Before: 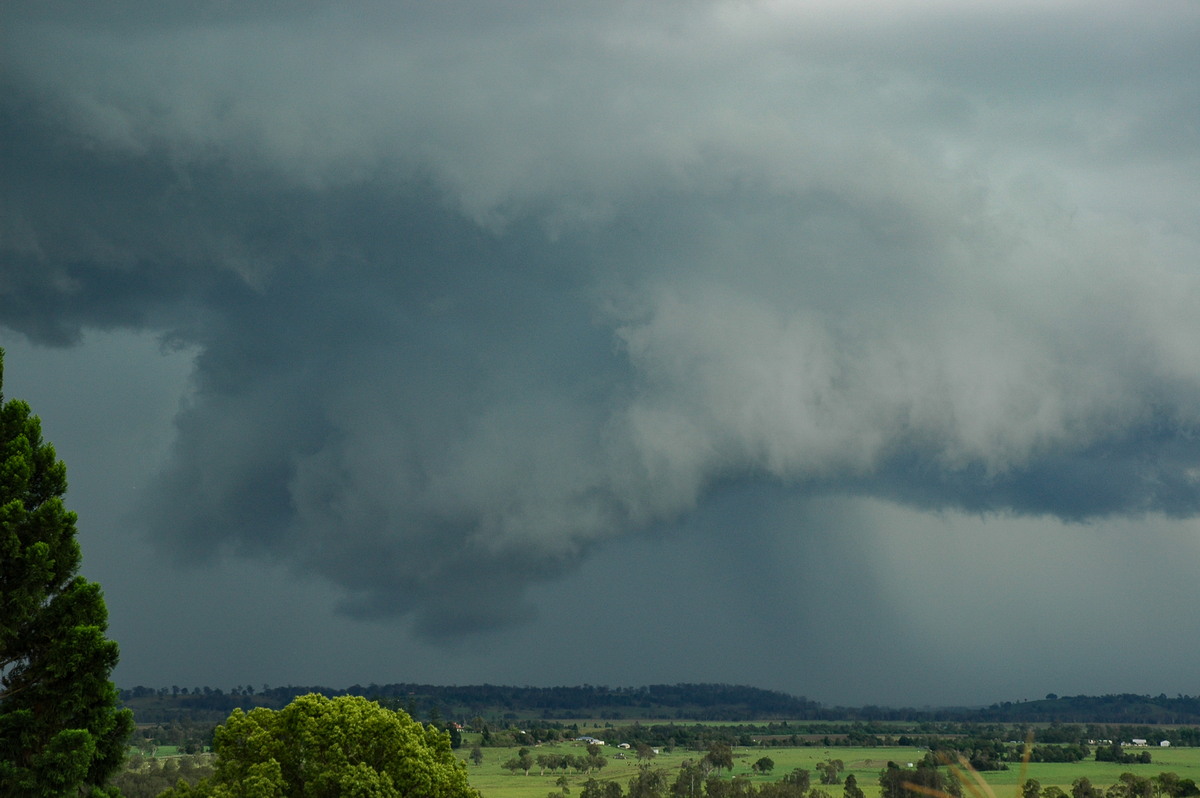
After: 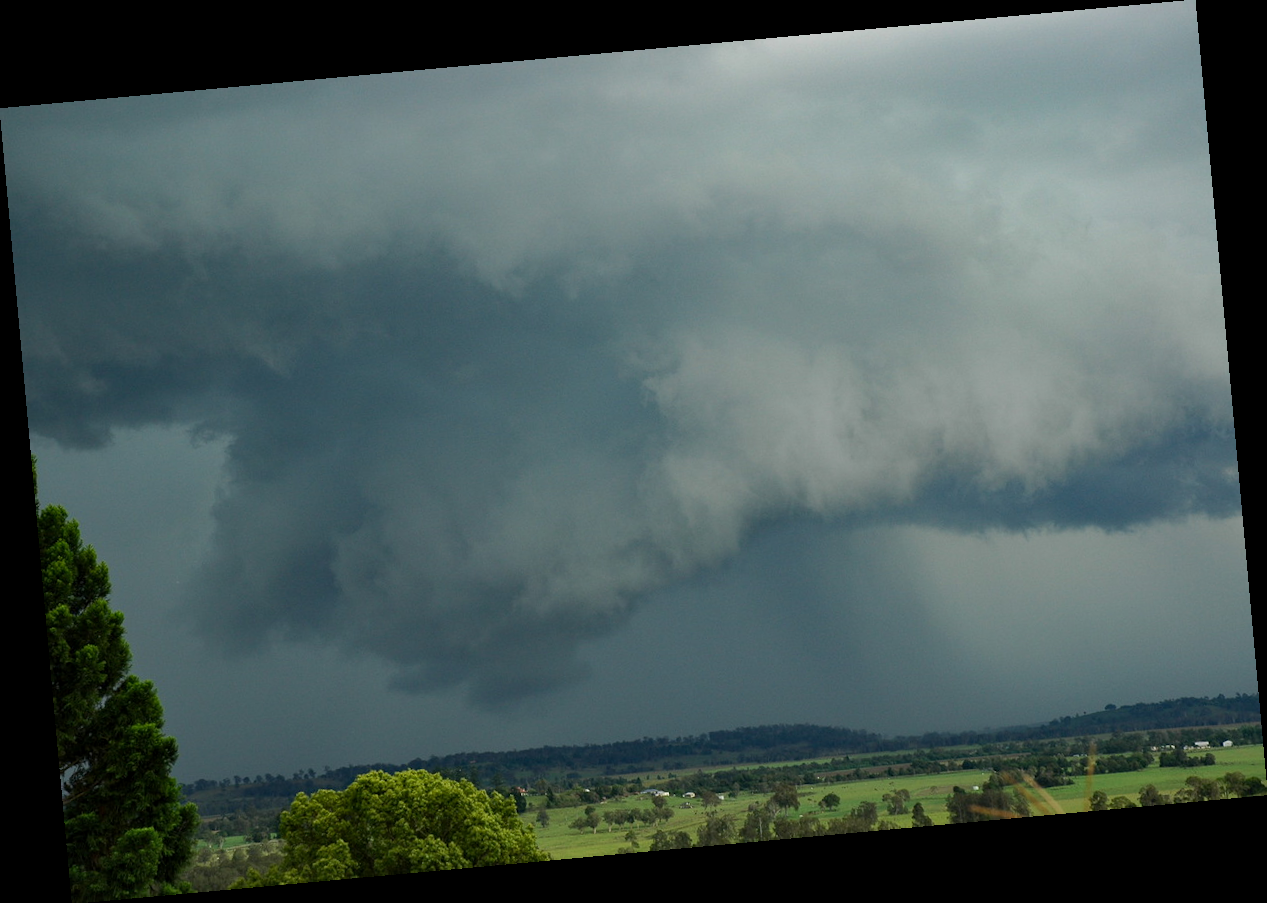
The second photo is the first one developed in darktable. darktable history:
exposure: black level correction 0.001, exposure 0.014 EV, compensate highlight preservation false
rotate and perspective: rotation -5.2°, automatic cropping off
